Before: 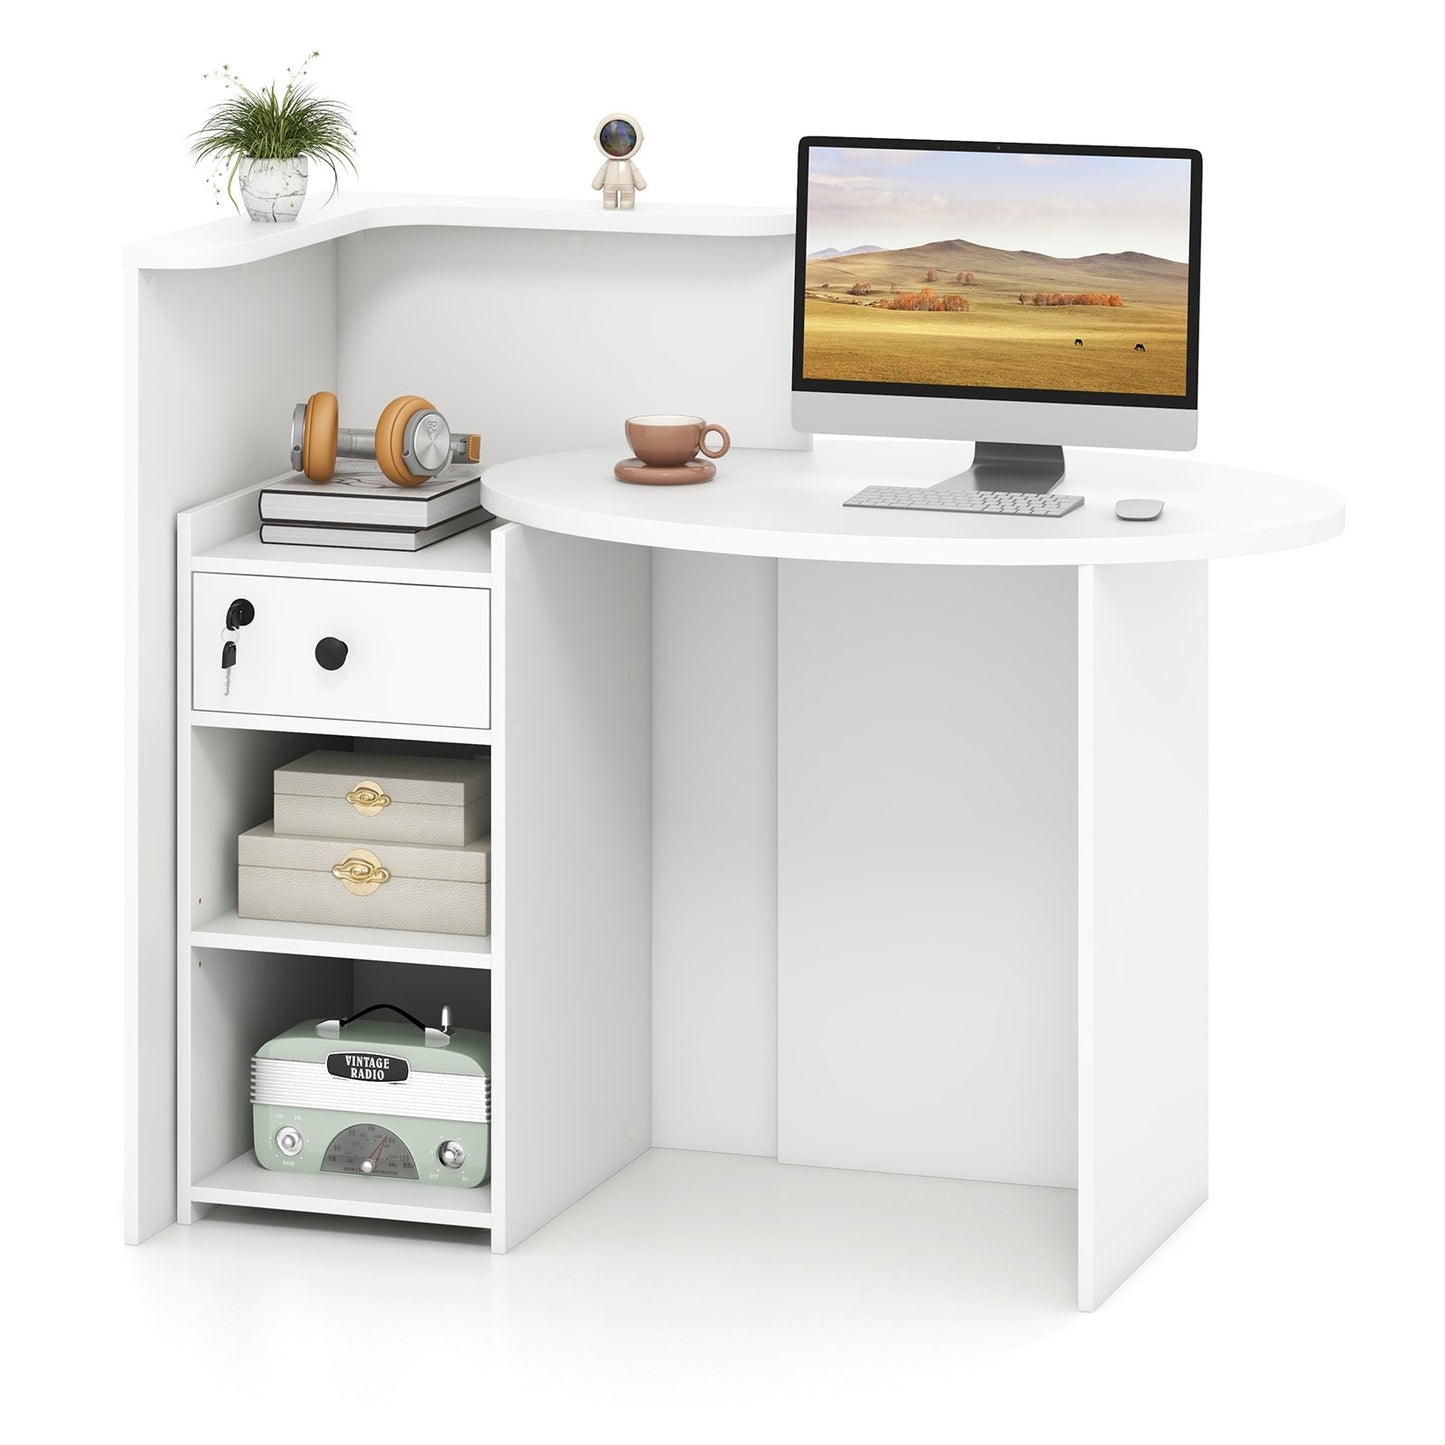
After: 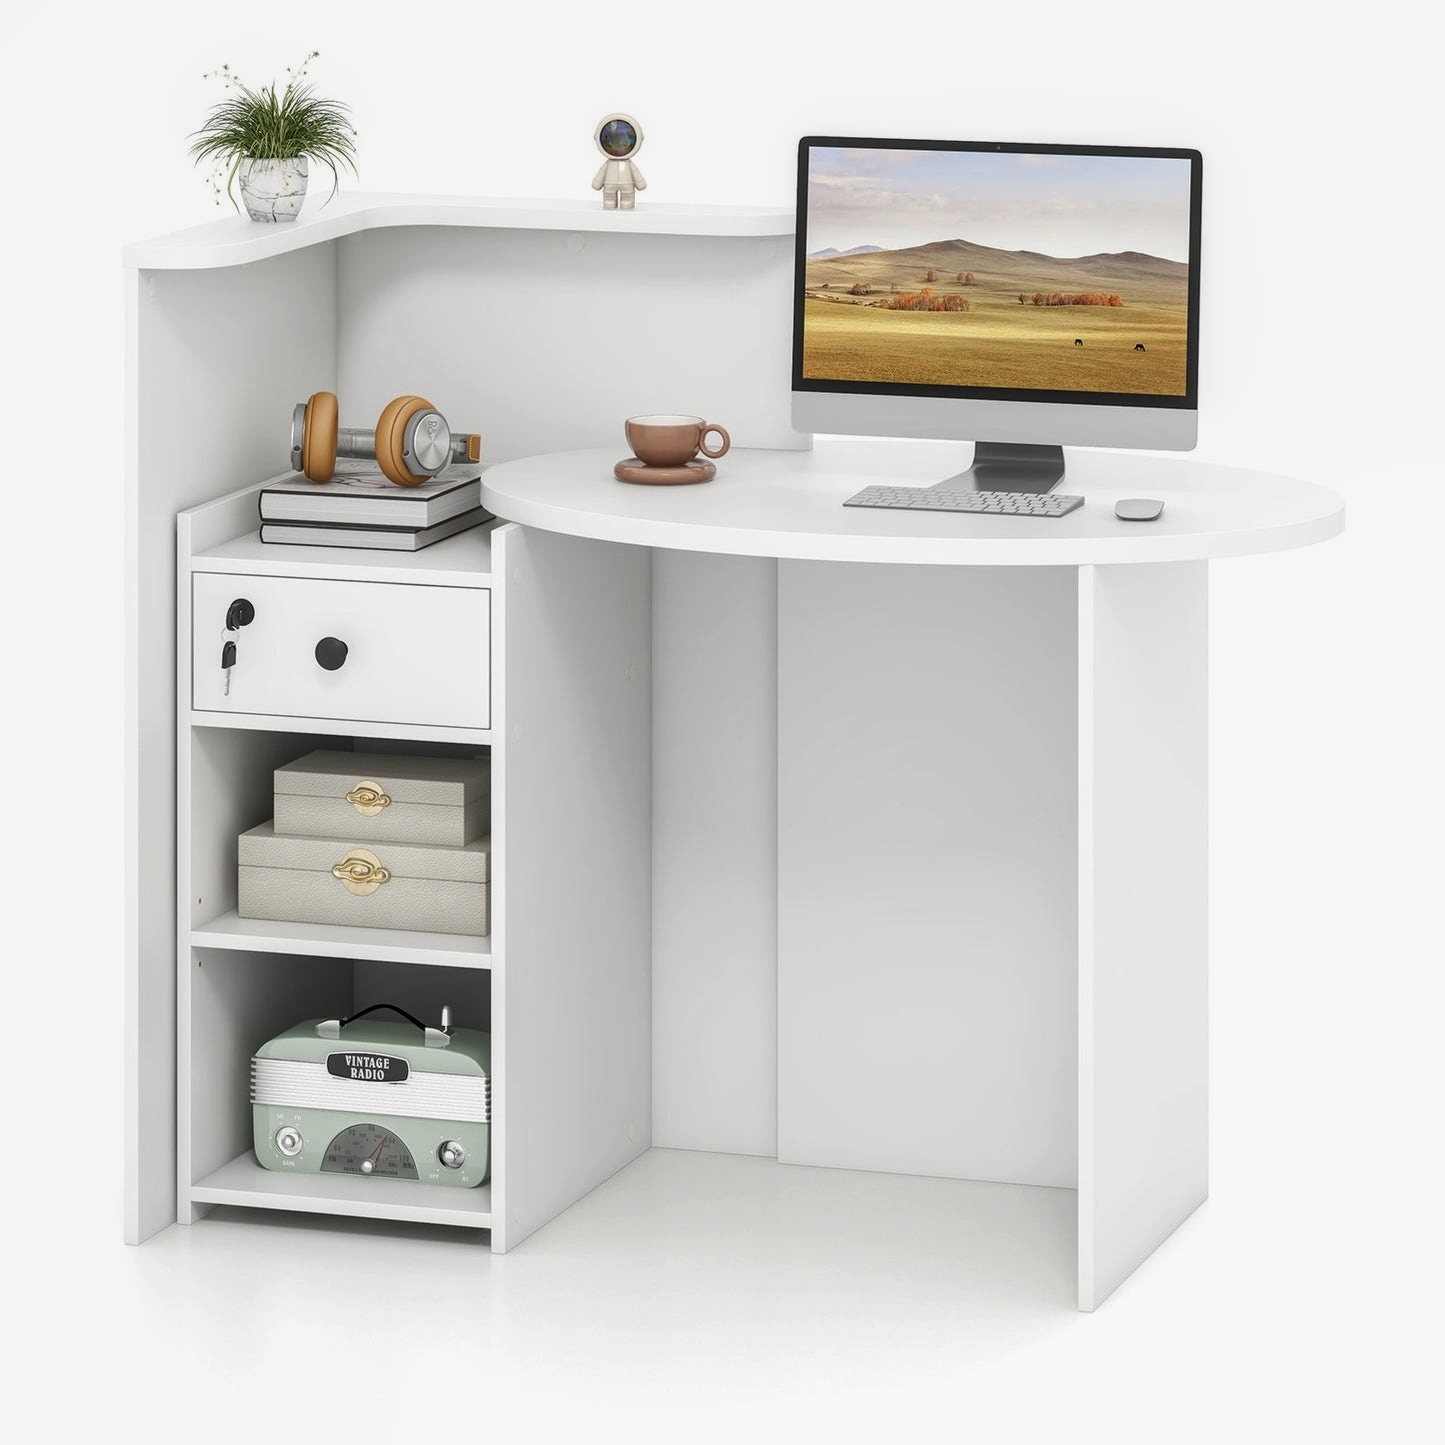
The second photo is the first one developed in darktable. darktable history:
local contrast: on, module defaults
contrast brightness saturation: contrast -0.08, brightness -0.04, saturation -0.11
